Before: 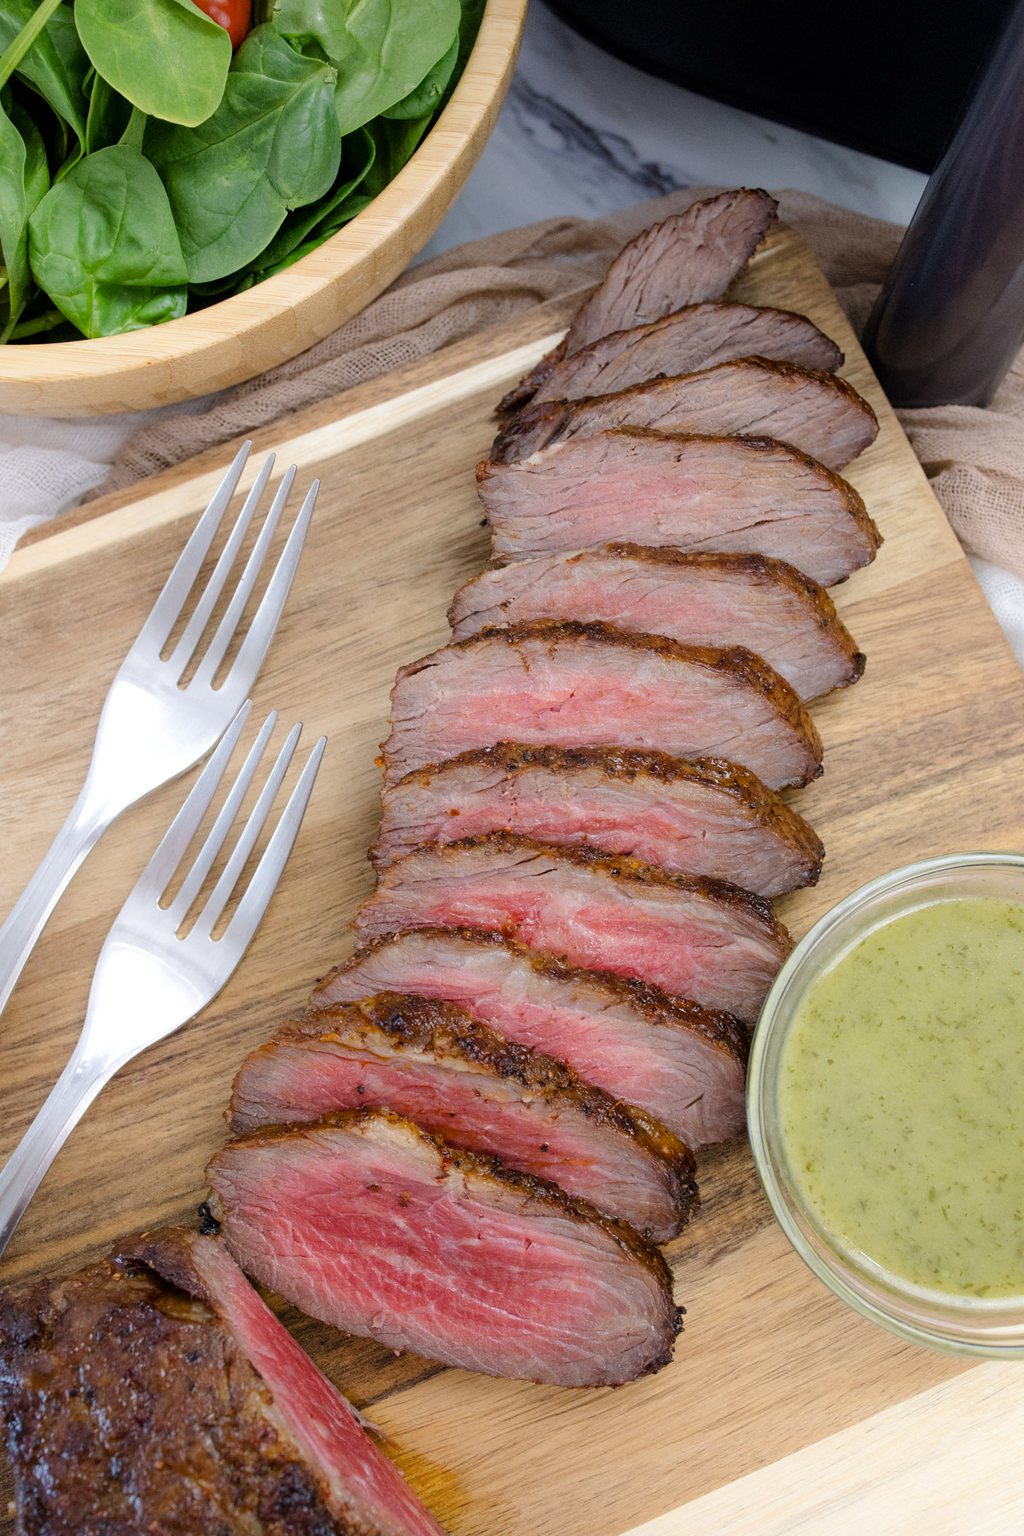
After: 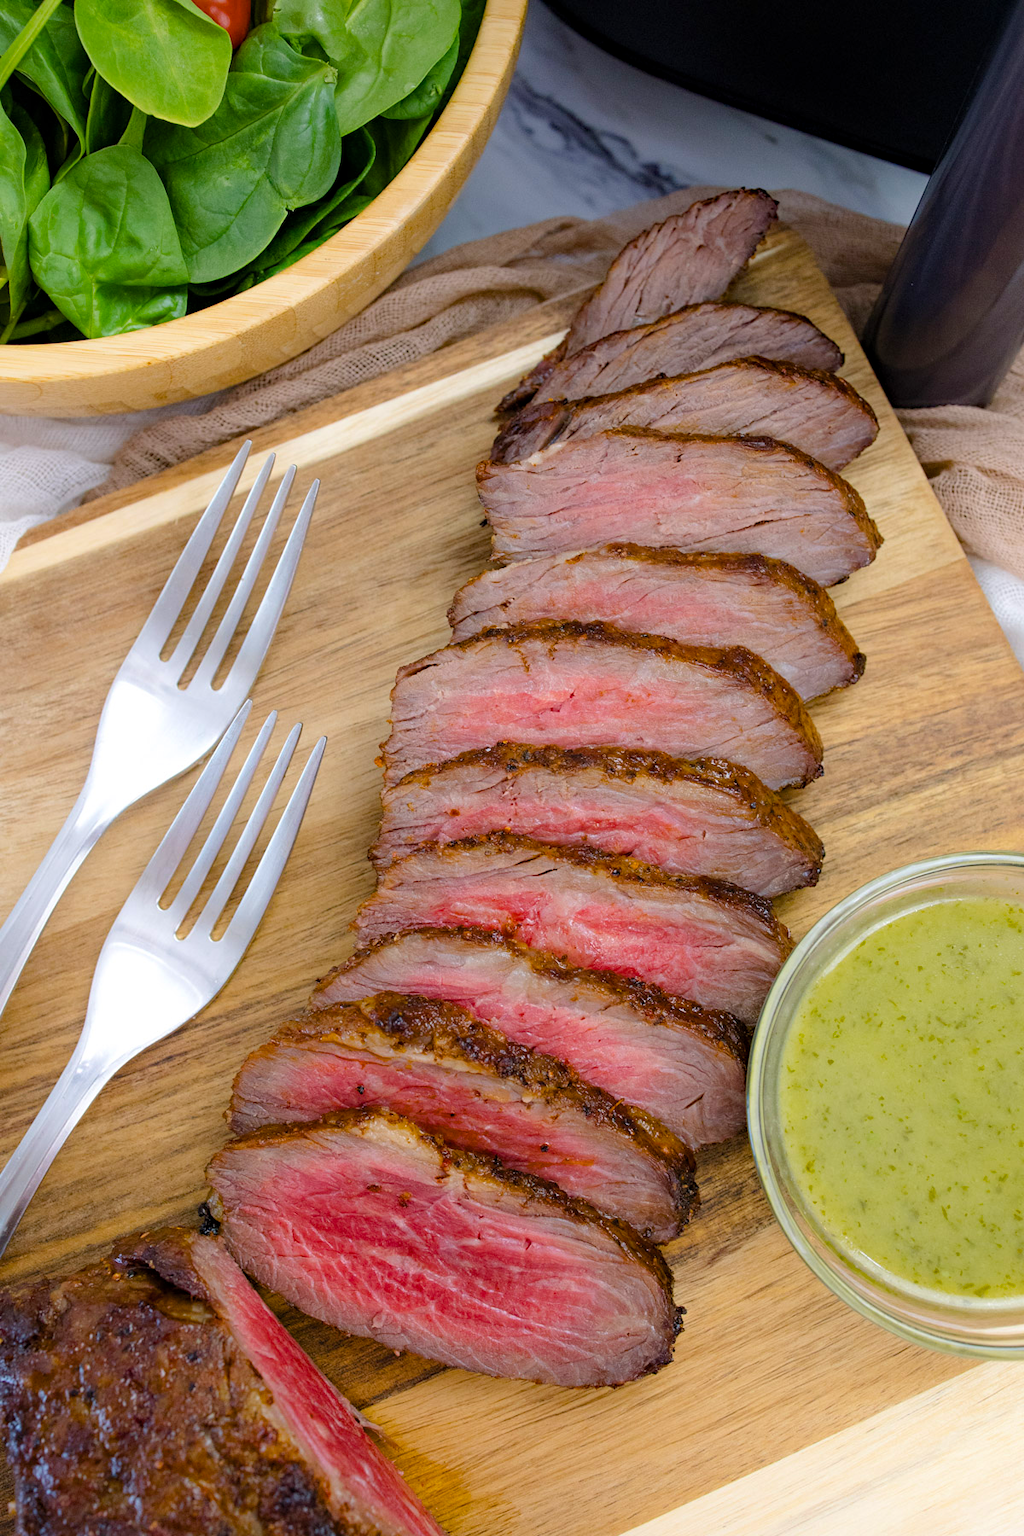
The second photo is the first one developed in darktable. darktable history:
haze removal: compatibility mode true, adaptive false
color balance rgb: perceptual saturation grading › global saturation 20%, global vibrance 20%
fill light: on, module defaults
